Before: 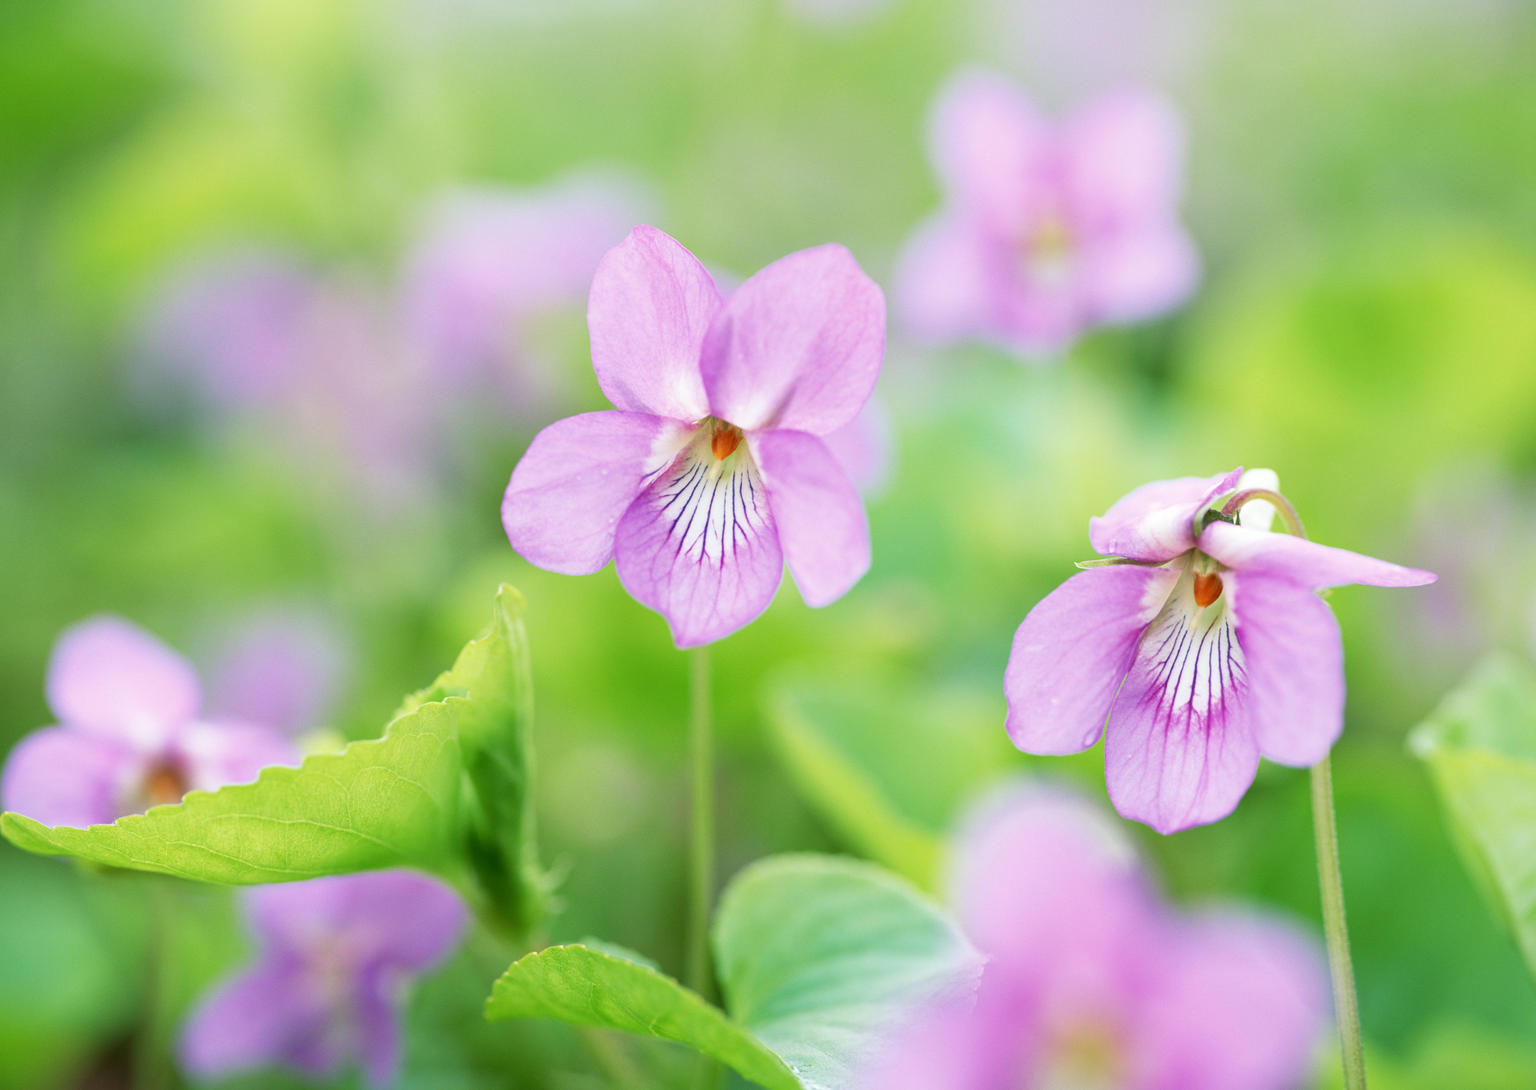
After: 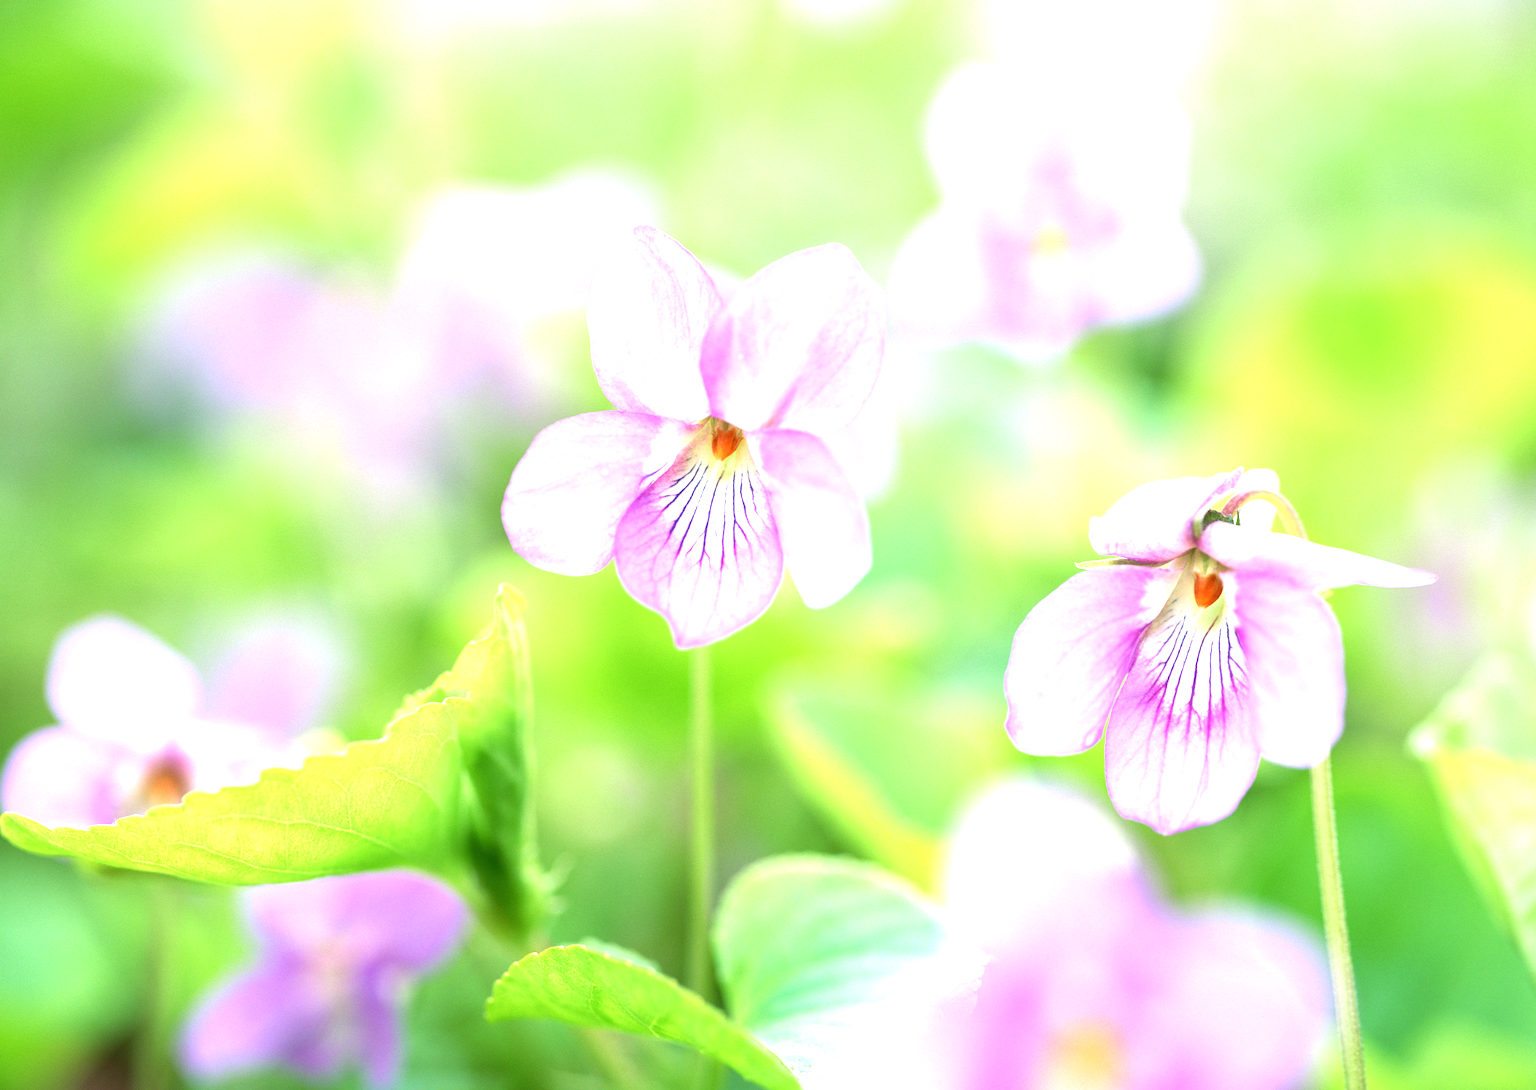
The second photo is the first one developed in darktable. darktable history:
exposure: black level correction 0, exposure 1.025 EV, compensate highlight preservation false
